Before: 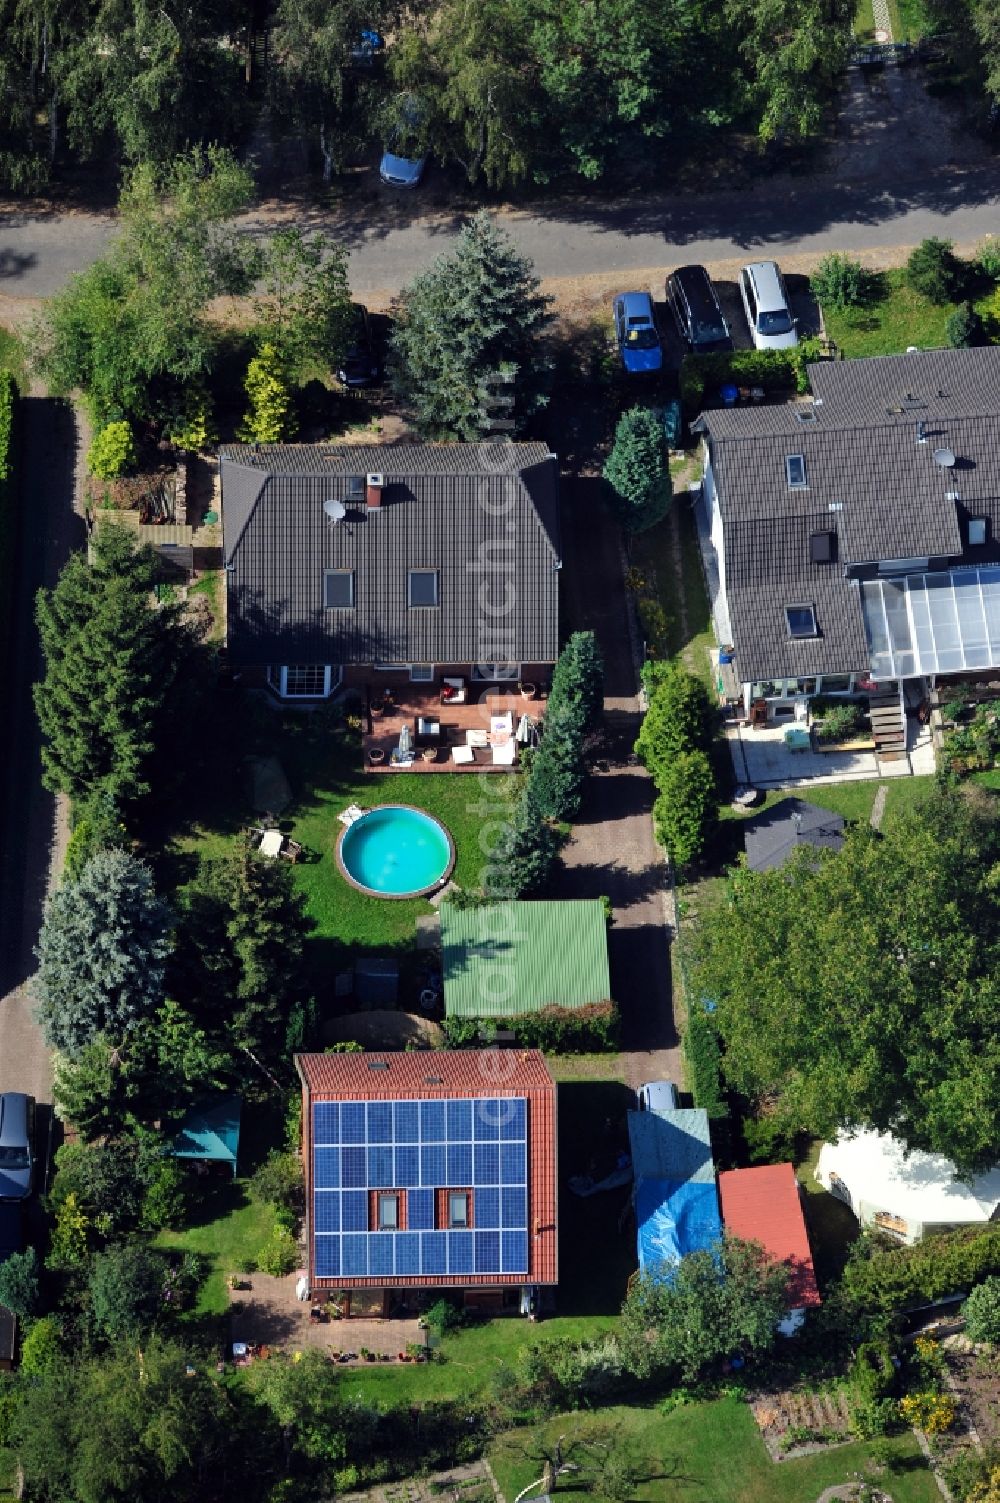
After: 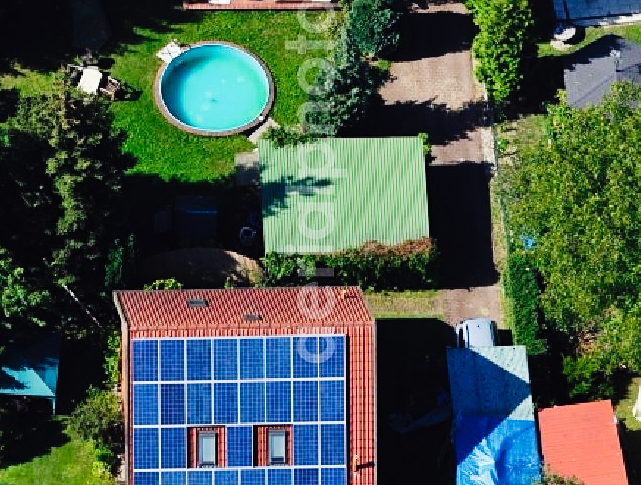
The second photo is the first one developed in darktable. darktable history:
crop: left 18.168%, top 50.818%, right 17.655%, bottom 16.883%
sharpen: amount 0.211
tone curve: curves: ch0 [(0, 0.014) (0.17, 0.099) (0.398, 0.423) (0.725, 0.828) (0.872, 0.918) (1, 0.981)]; ch1 [(0, 0) (0.402, 0.36) (0.489, 0.491) (0.5, 0.503) (0.515, 0.52) (0.545, 0.572) (0.615, 0.662) (0.701, 0.725) (1, 1)]; ch2 [(0, 0) (0.42, 0.458) (0.485, 0.499) (0.503, 0.503) (0.531, 0.542) (0.561, 0.594) (0.644, 0.694) (0.717, 0.753) (1, 0.991)], preserve colors none
